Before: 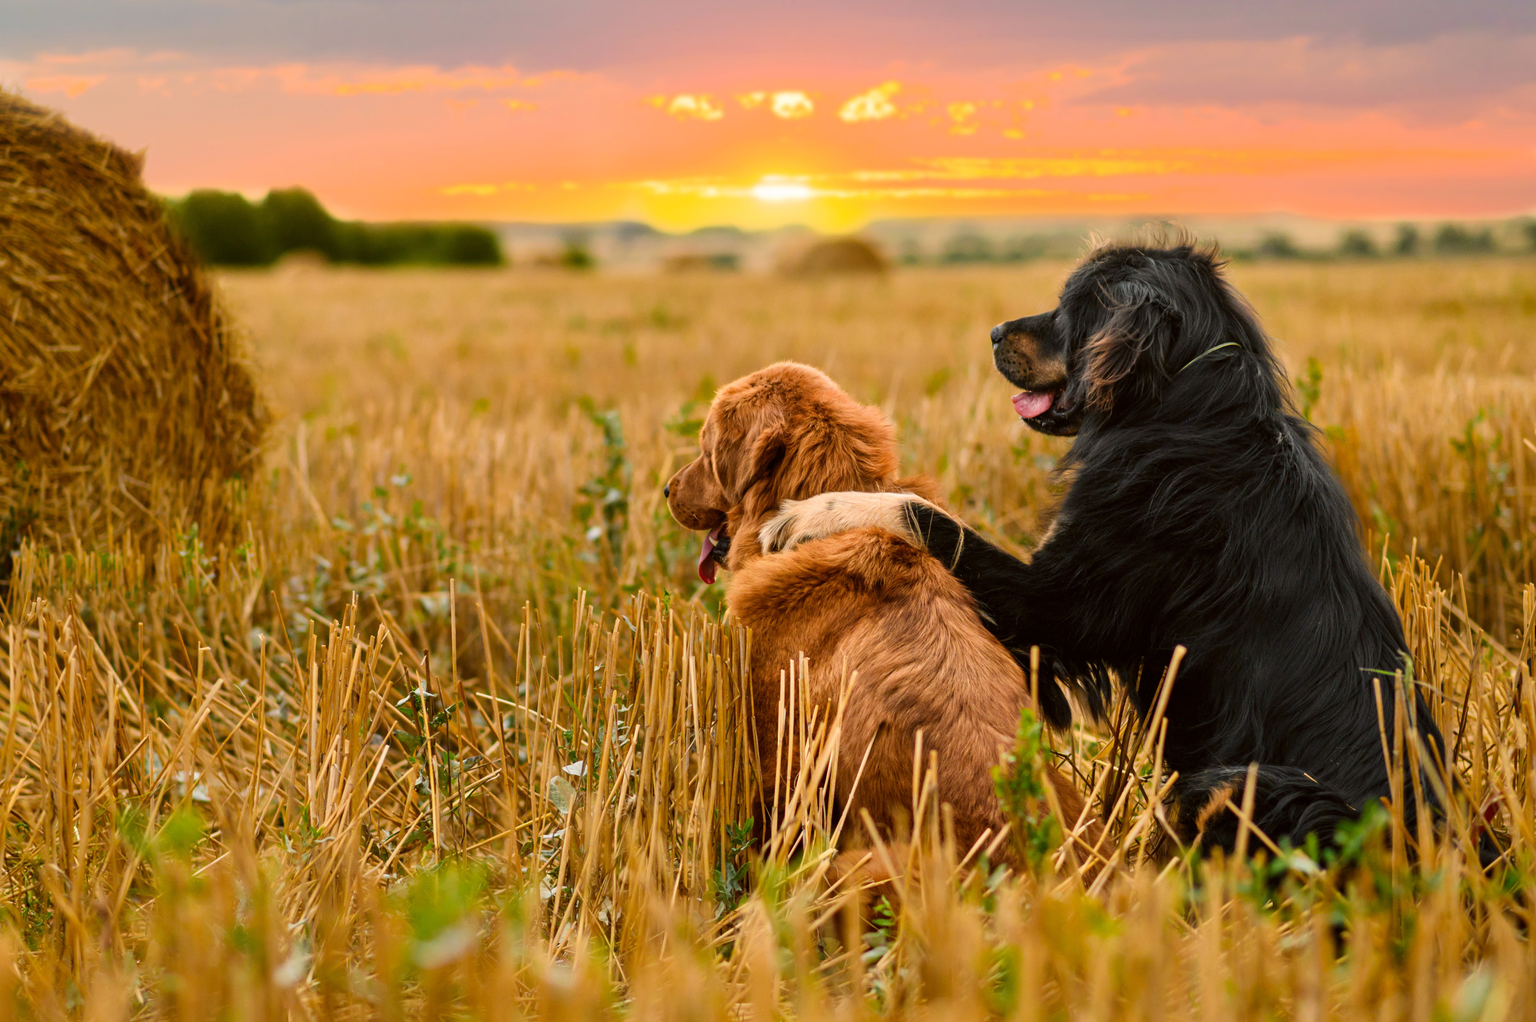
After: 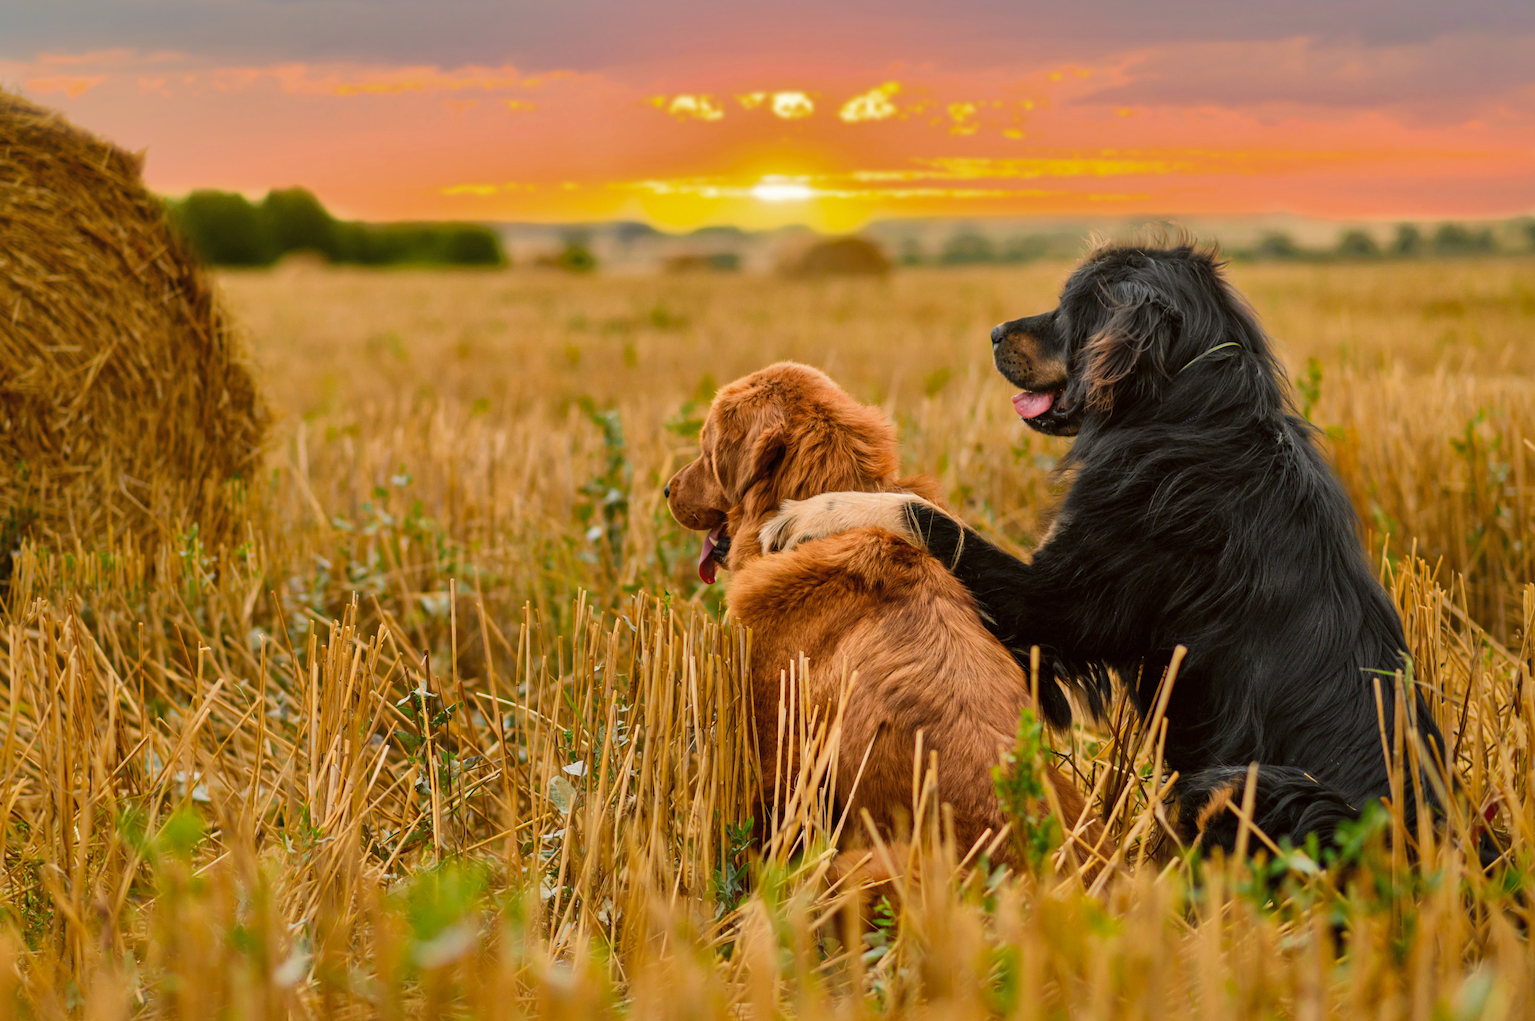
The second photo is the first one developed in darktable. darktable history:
shadows and highlights: shadows 39.59, highlights -59.75
